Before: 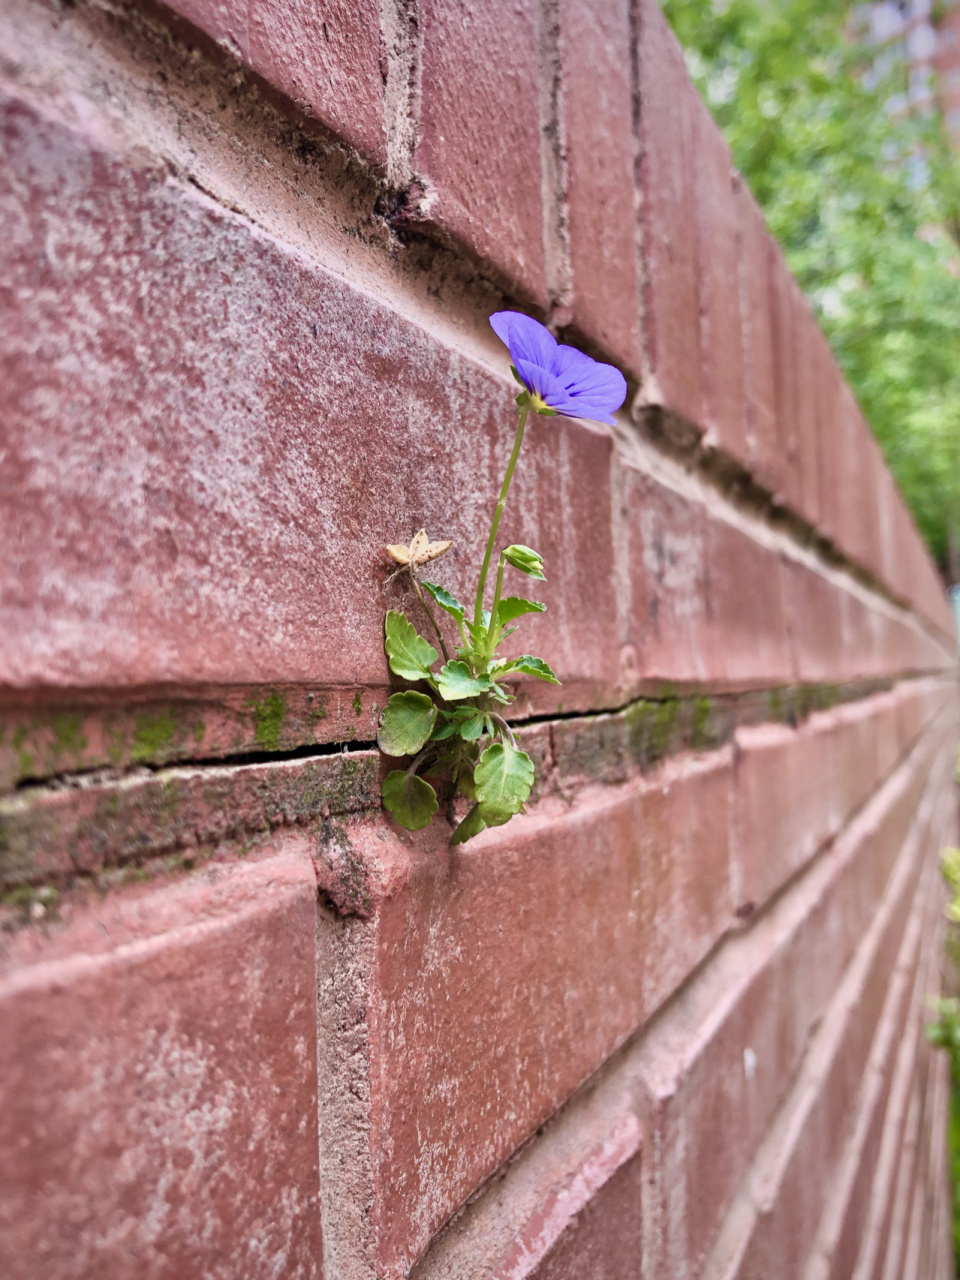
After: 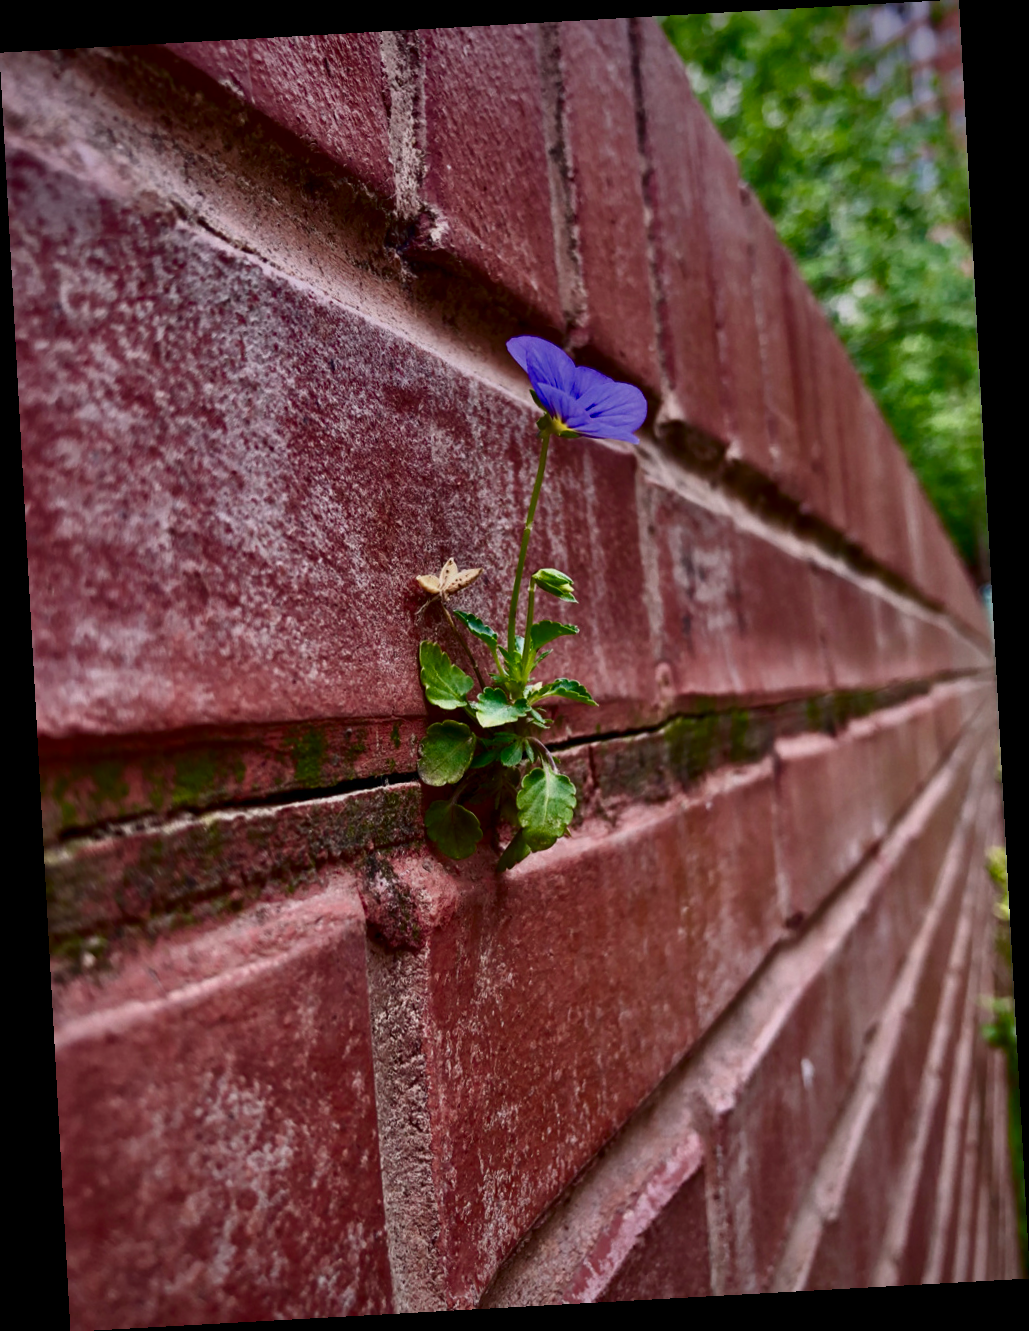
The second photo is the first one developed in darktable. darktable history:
color balance rgb: on, module defaults
contrast brightness saturation: brightness -0.52
rotate and perspective: rotation -3.18°, automatic cropping off
